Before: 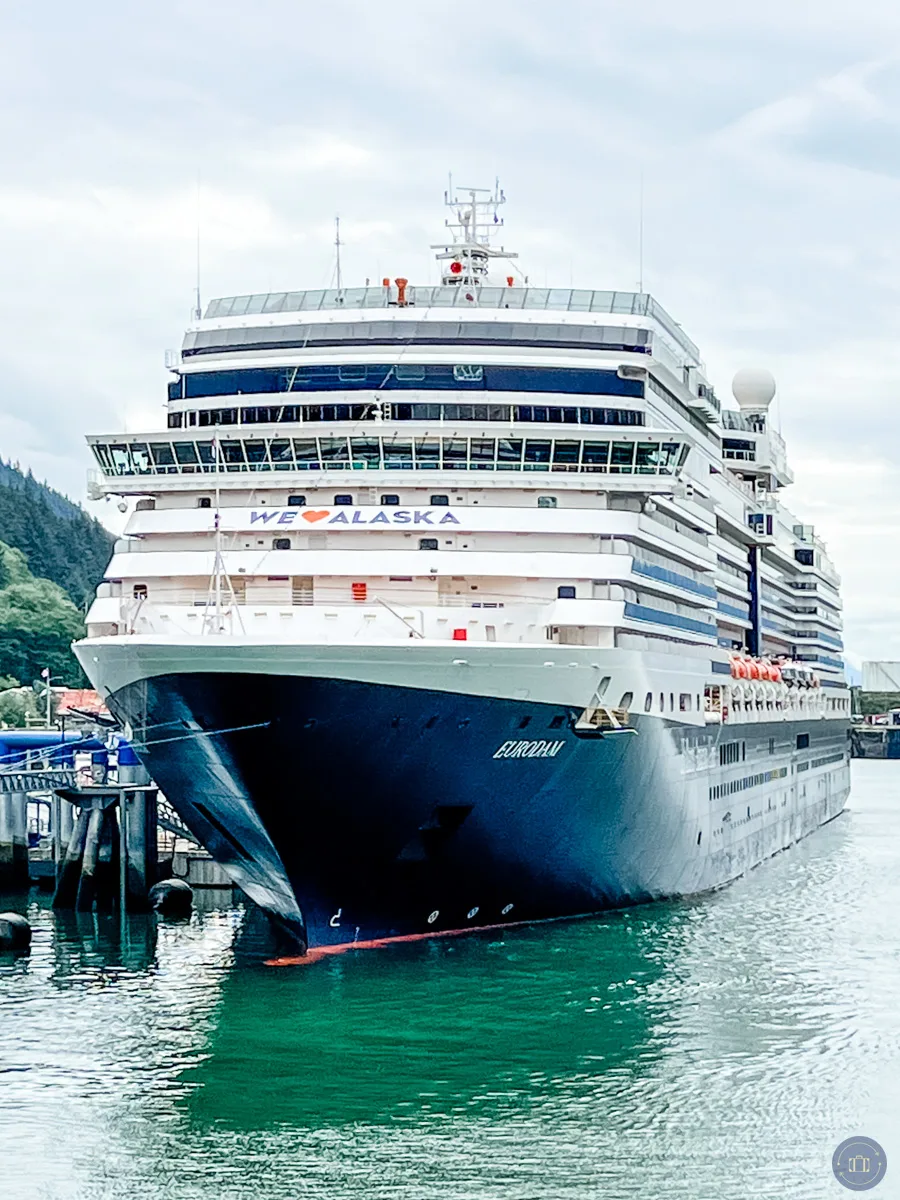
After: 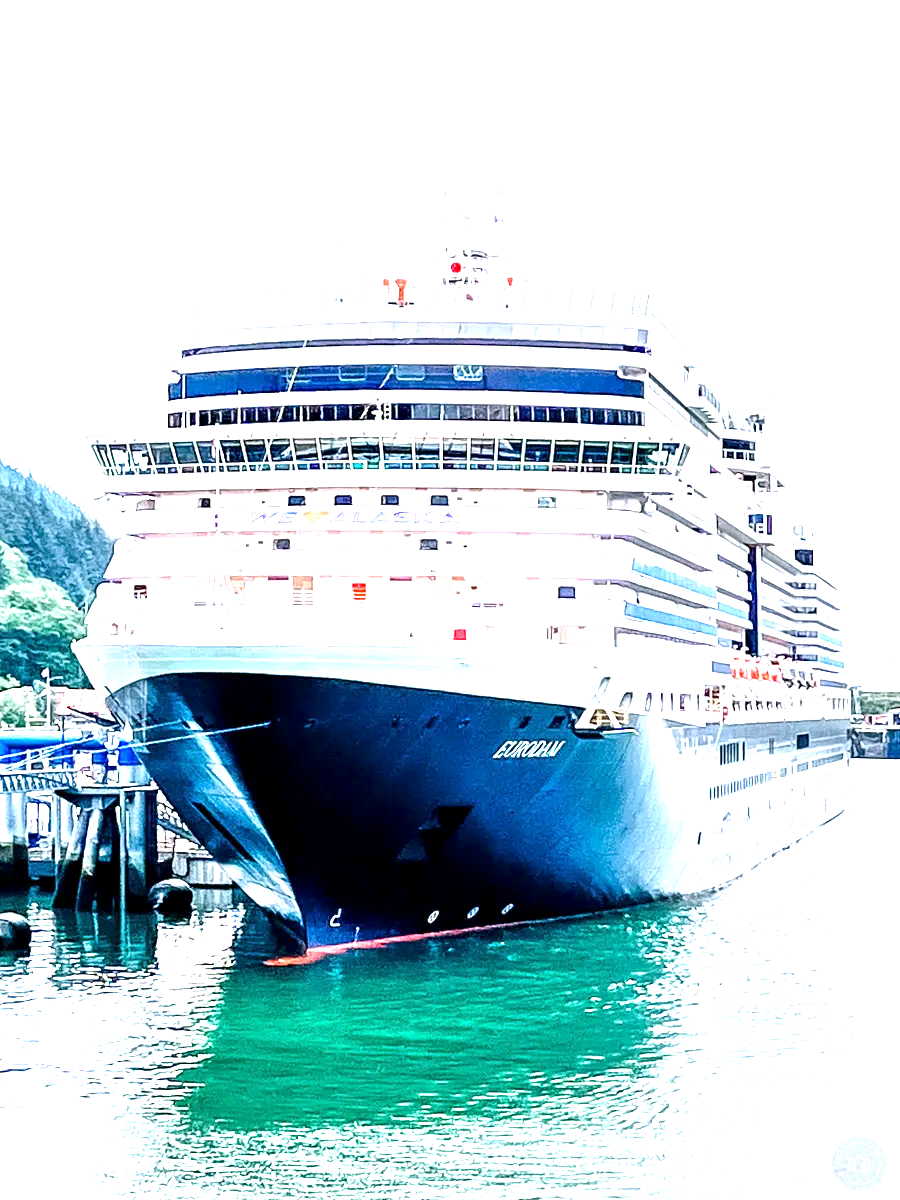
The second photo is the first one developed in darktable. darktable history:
white balance: red 1.05, blue 1.072
exposure: black level correction 0.001, exposure 1.735 EV, compensate highlight preservation false
